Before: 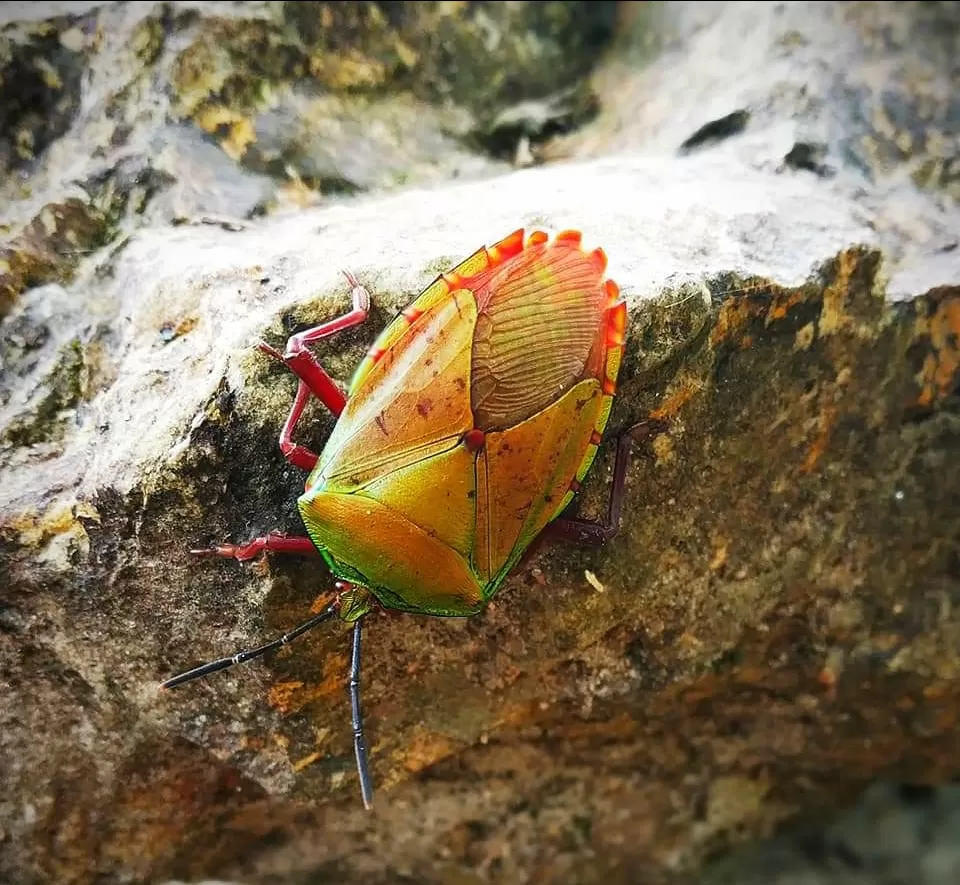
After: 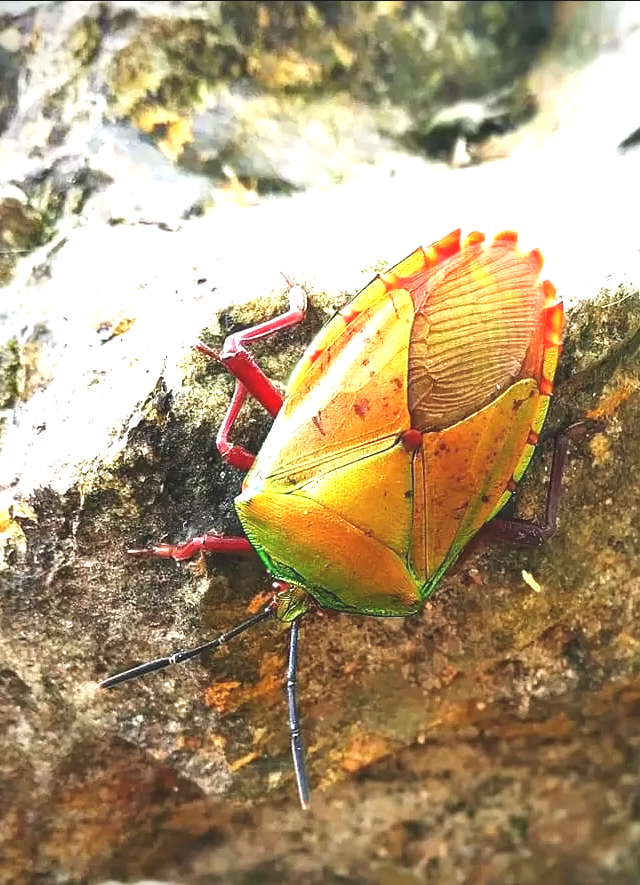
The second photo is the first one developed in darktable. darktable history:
crop and rotate: left 6.617%, right 26.717%
exposure: black level correction -0.005, exposure 1 EV, compensate highlight preservation false
